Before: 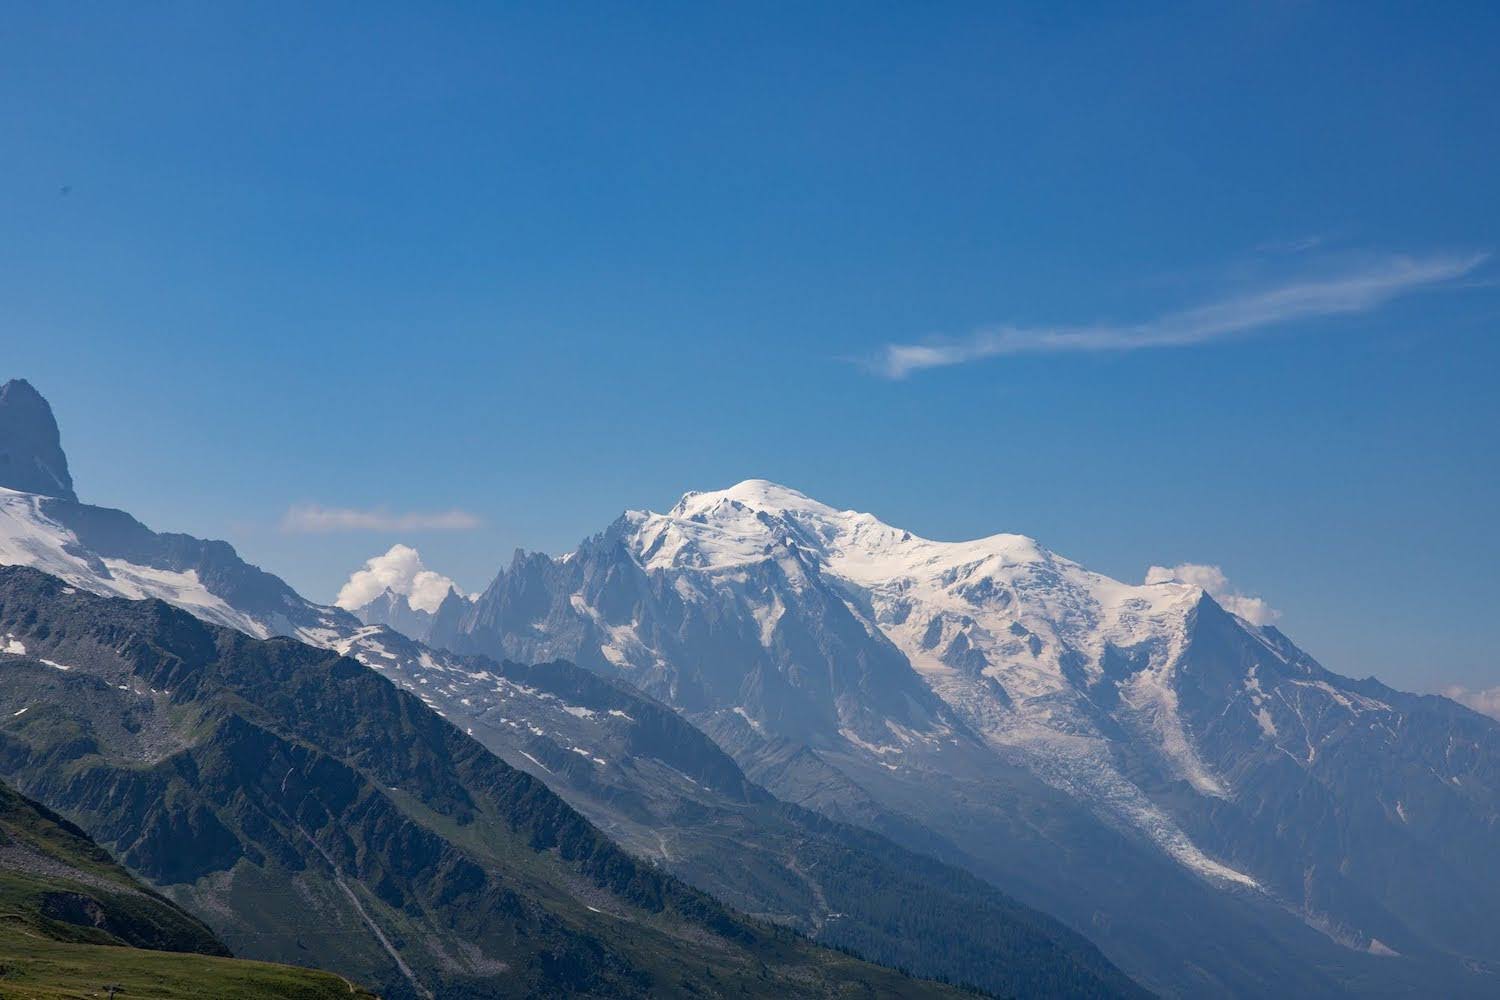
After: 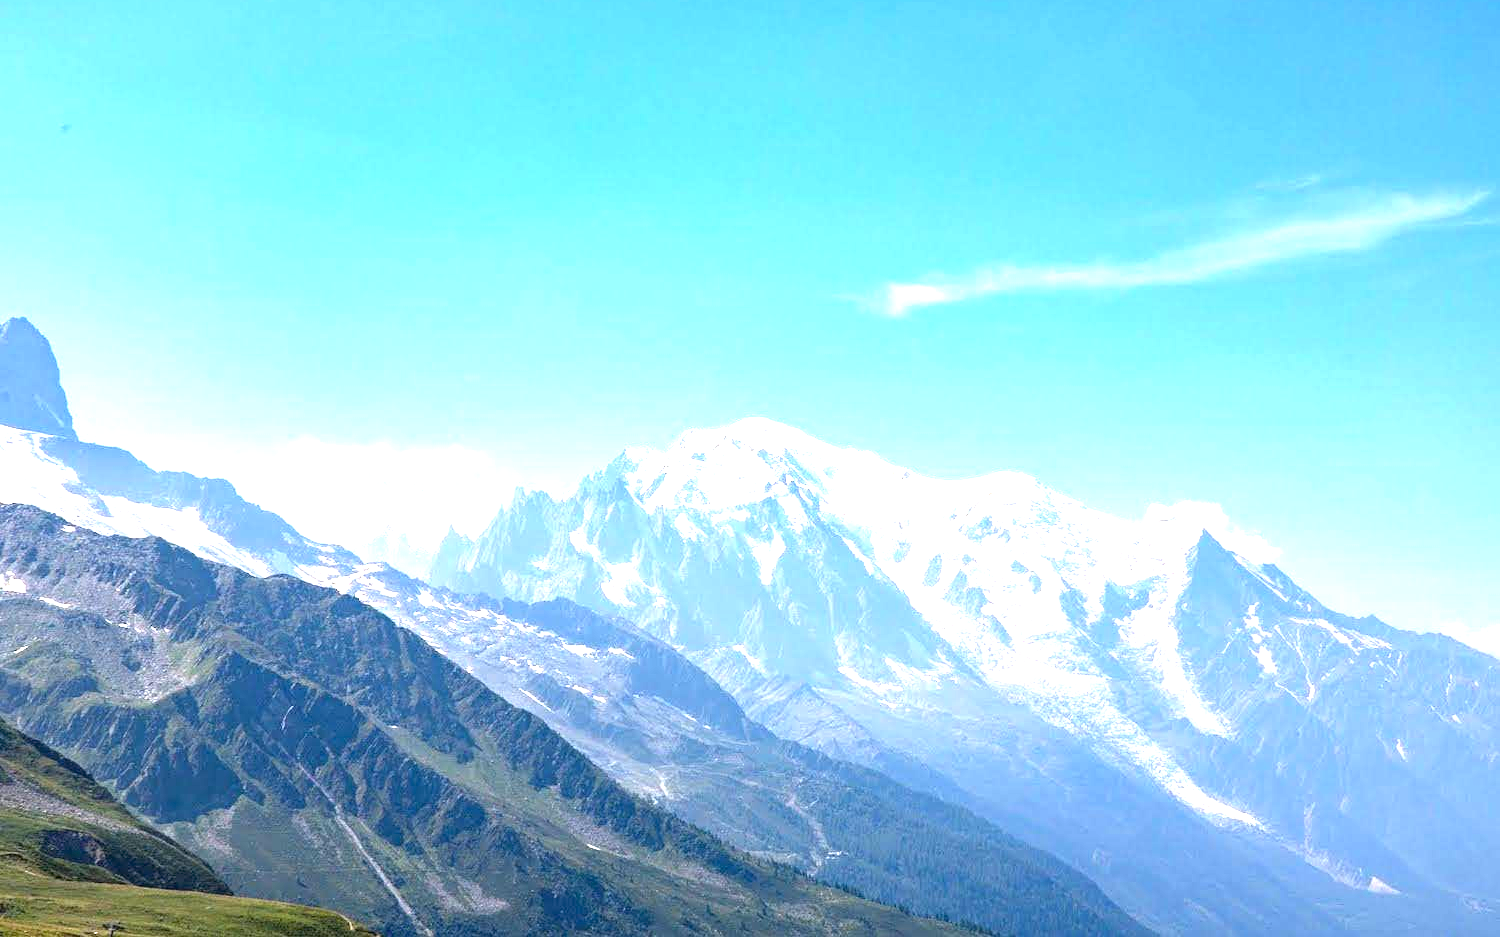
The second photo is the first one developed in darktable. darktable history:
crop and rotate: top 6.25%
exposure: exposure 2.25 EV, compensate highlight preservation false
